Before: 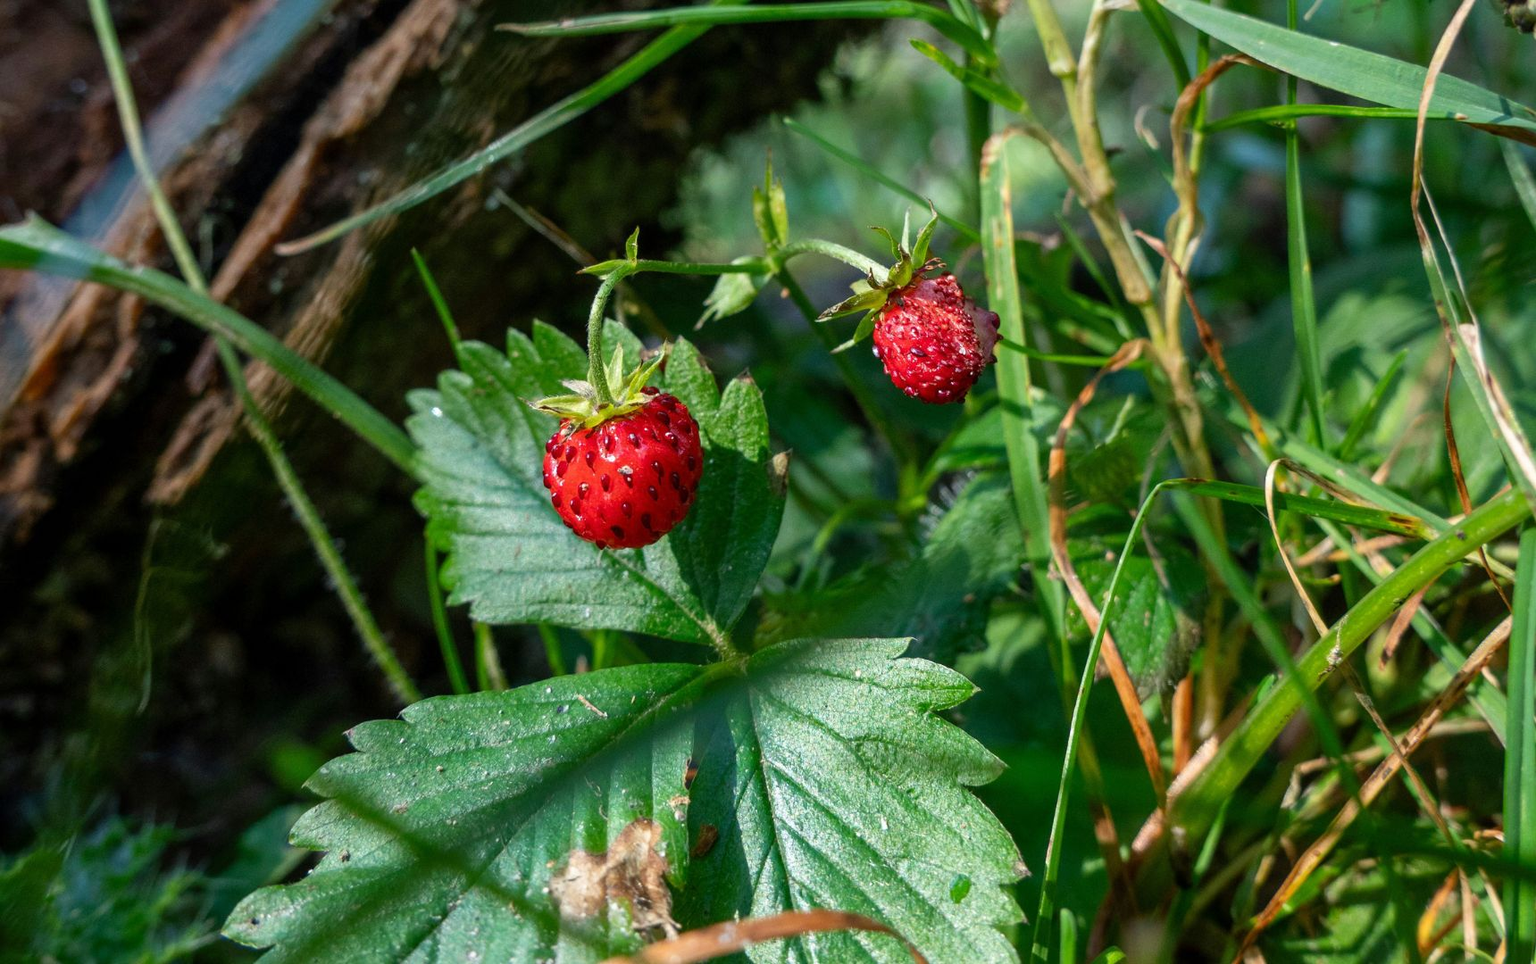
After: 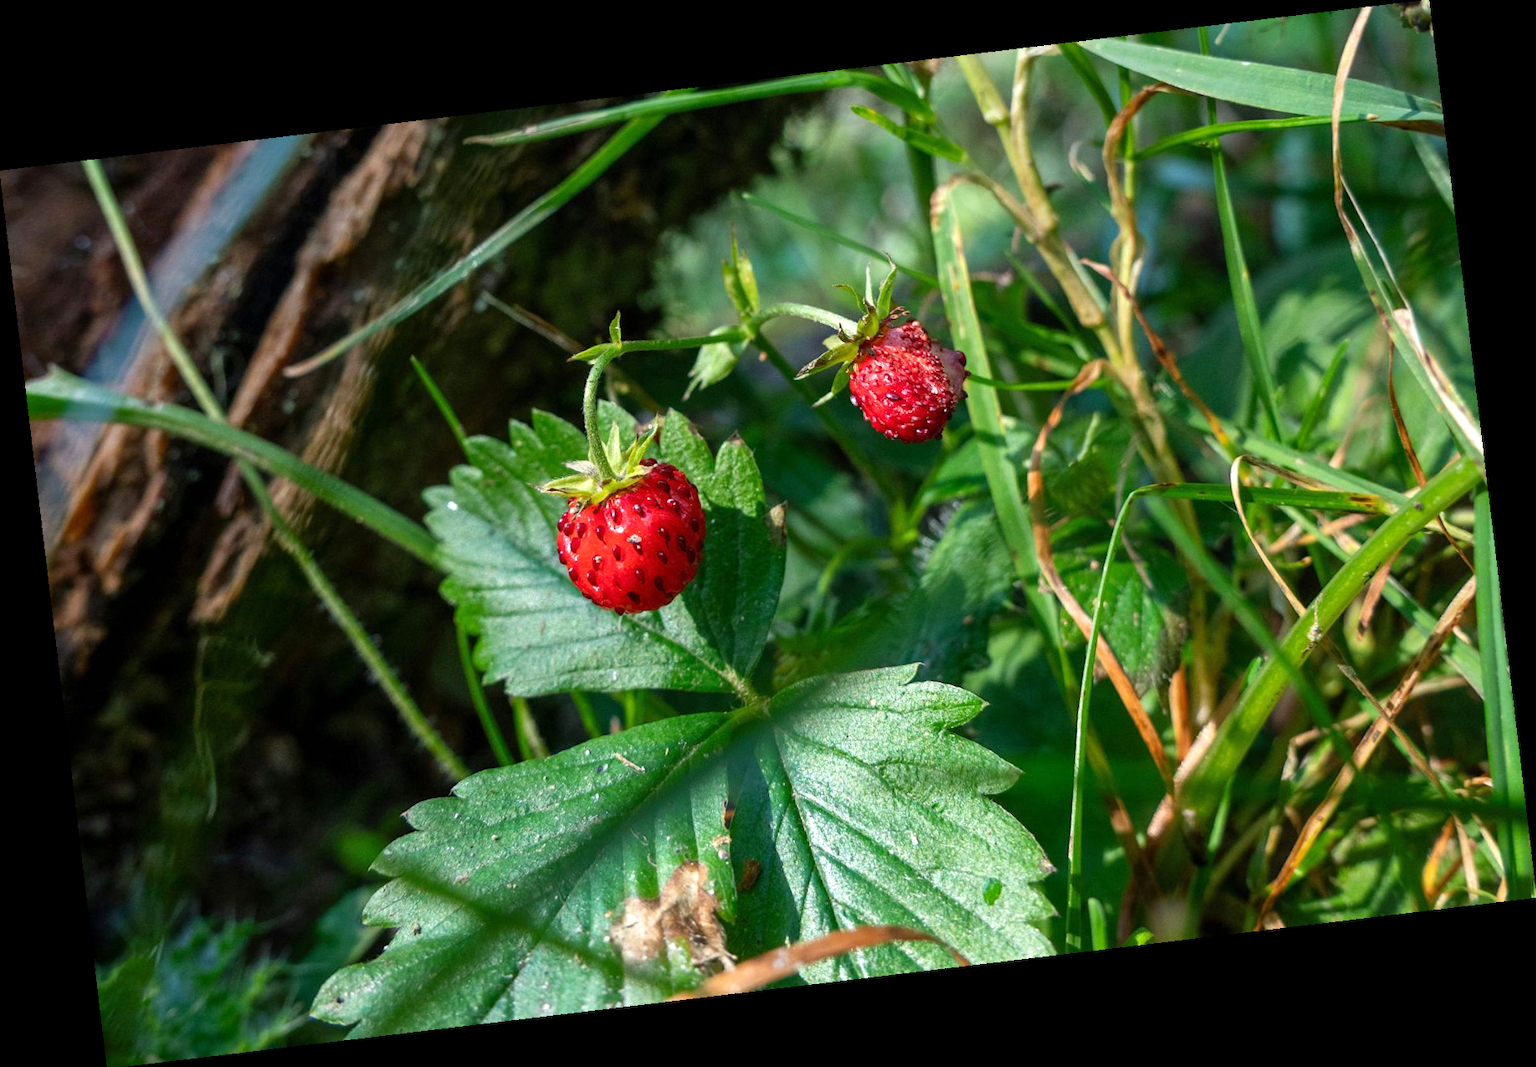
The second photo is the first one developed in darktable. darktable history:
rotate and perspective: rotation -6.83°, automatic cropping off
exposure: exposure 0.258 EV, compensate highlight preservation false
